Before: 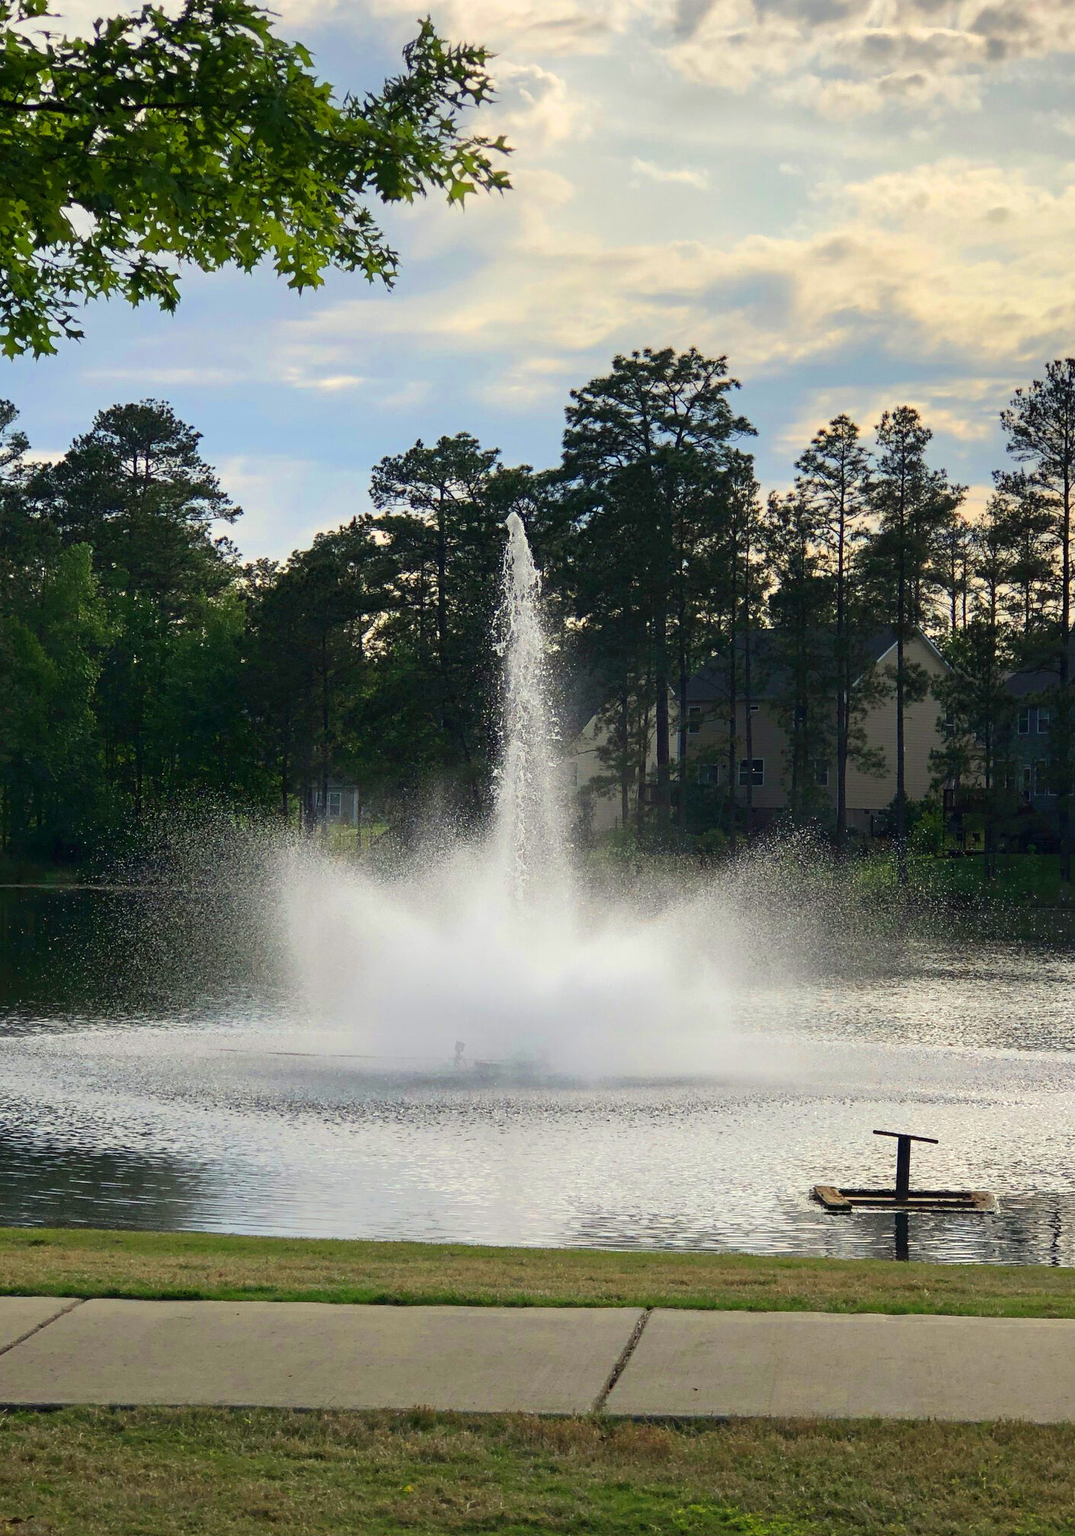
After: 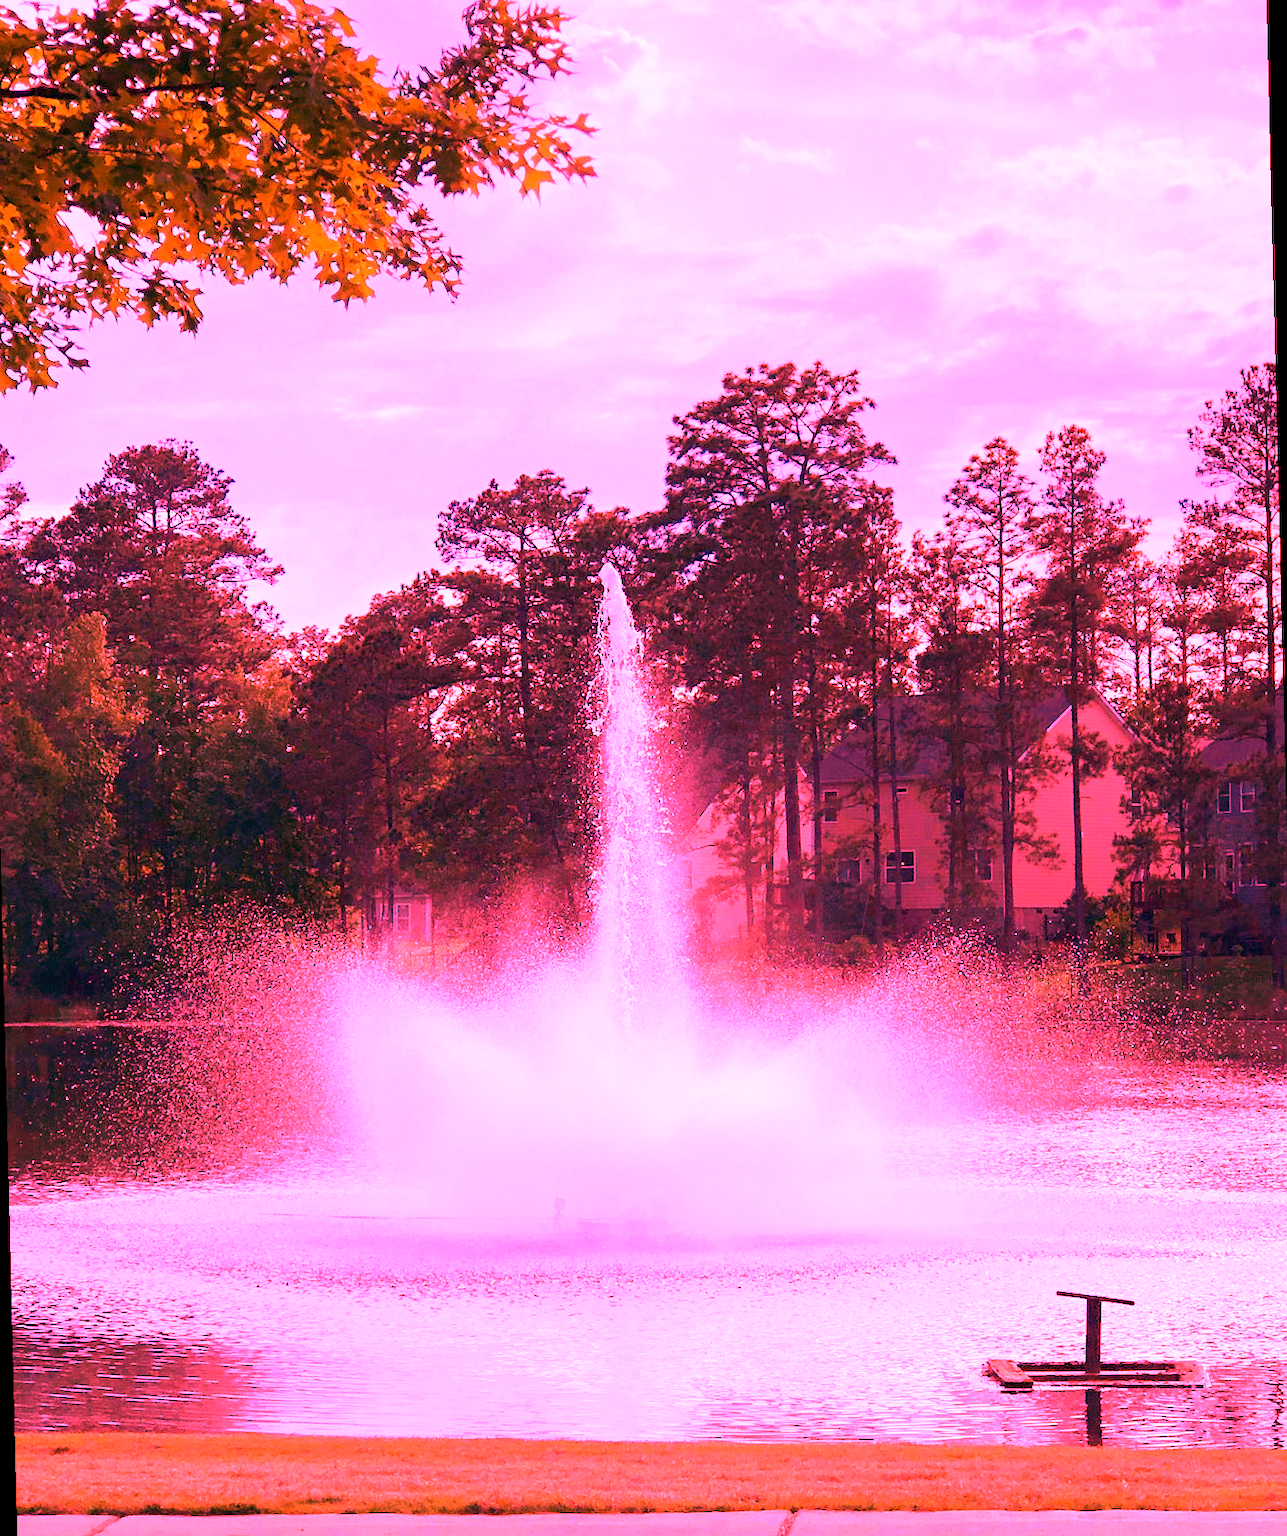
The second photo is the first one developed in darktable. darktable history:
white balance: red 4.26, blue 1.802
rotate and perspective: rotation -1.42°, crop left 0.016, crop right 0.984, crop top 0.035, crop bottom 0.965
crop and rotate: top 0%, bottom 11.49%
